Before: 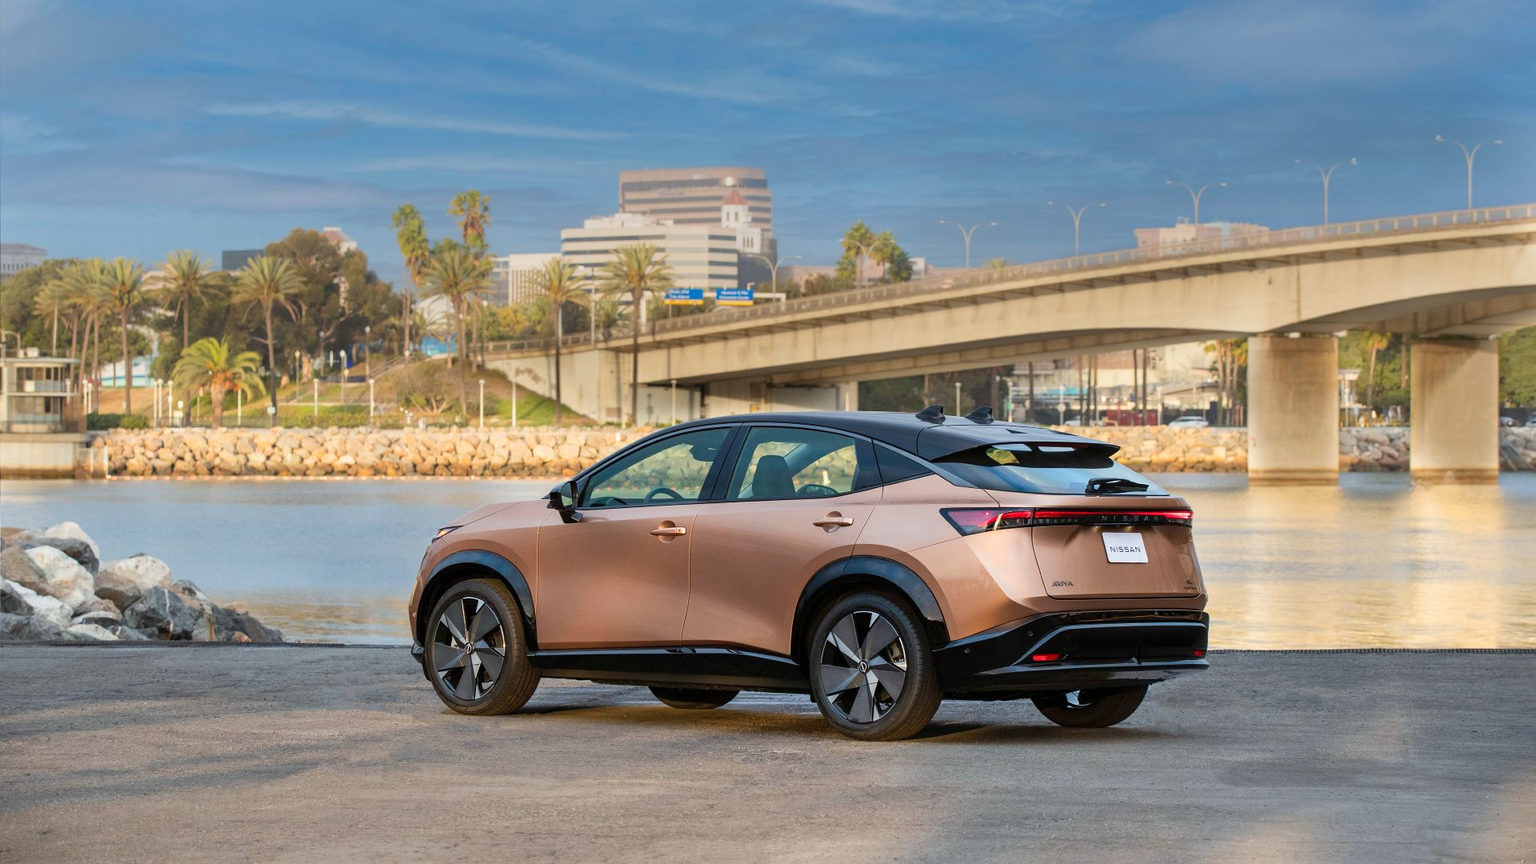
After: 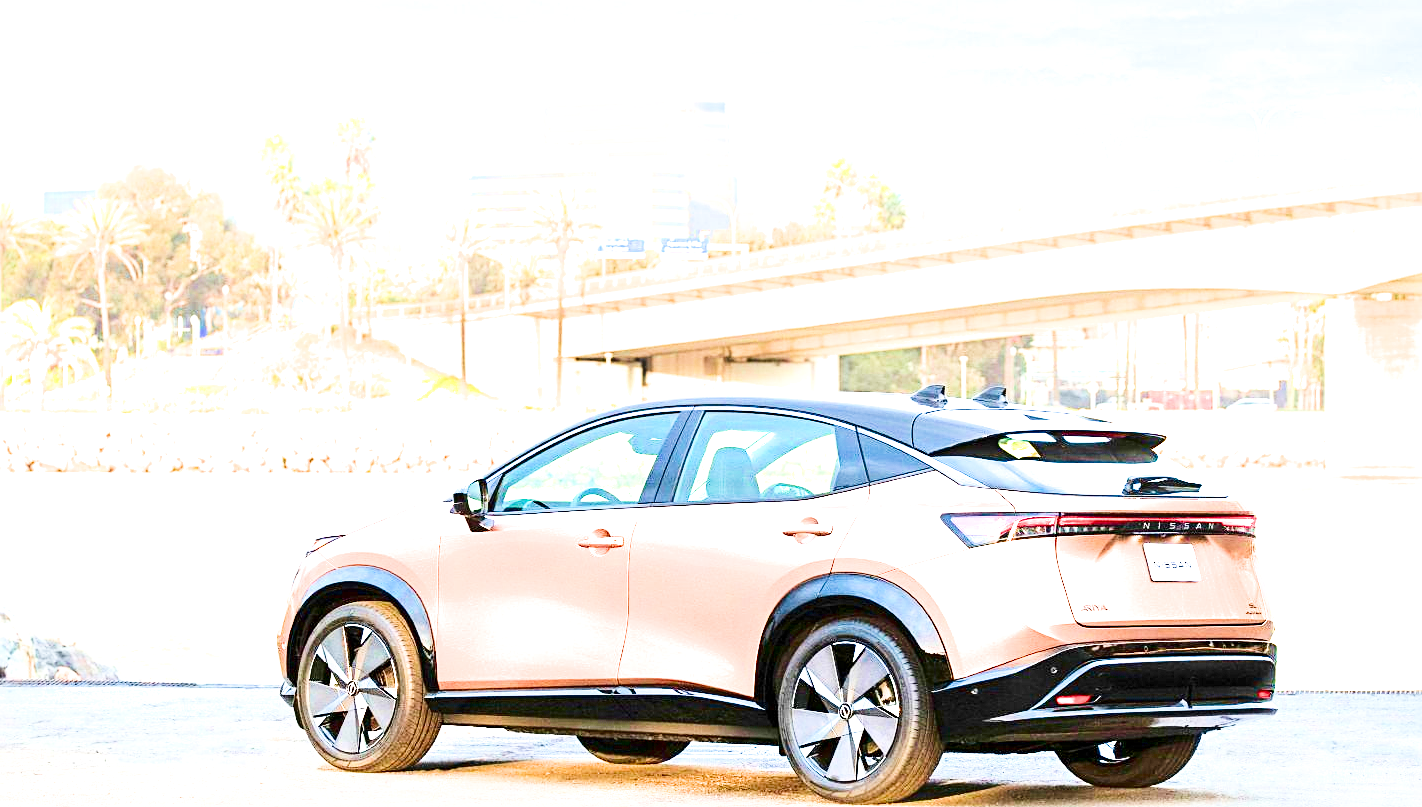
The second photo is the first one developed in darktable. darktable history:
filmic rgb: black relative exposure -7.65 EV, white relative exposure 4.56 EV, hardness 3.61
local contrast: mode bilateral grid, contrast 99, coarseness 99, detail 108%, midtone range 0.2
sharpen: radius 2.487, amount 0.336
velvia: on, module defaults
contrast brightness saturation: contrast 0.19, brightness -0.242, saturation 0.118
exposure: black level correction 0, exposure 4.092 EV, compensate highlight preservation false
crop and rotate: left 12.233%, top 11.338%, right 13.658%, bottom 13.897%
shadows and highlights: shadows -9.3, white point adjustment 1.51, highlights 11.05
